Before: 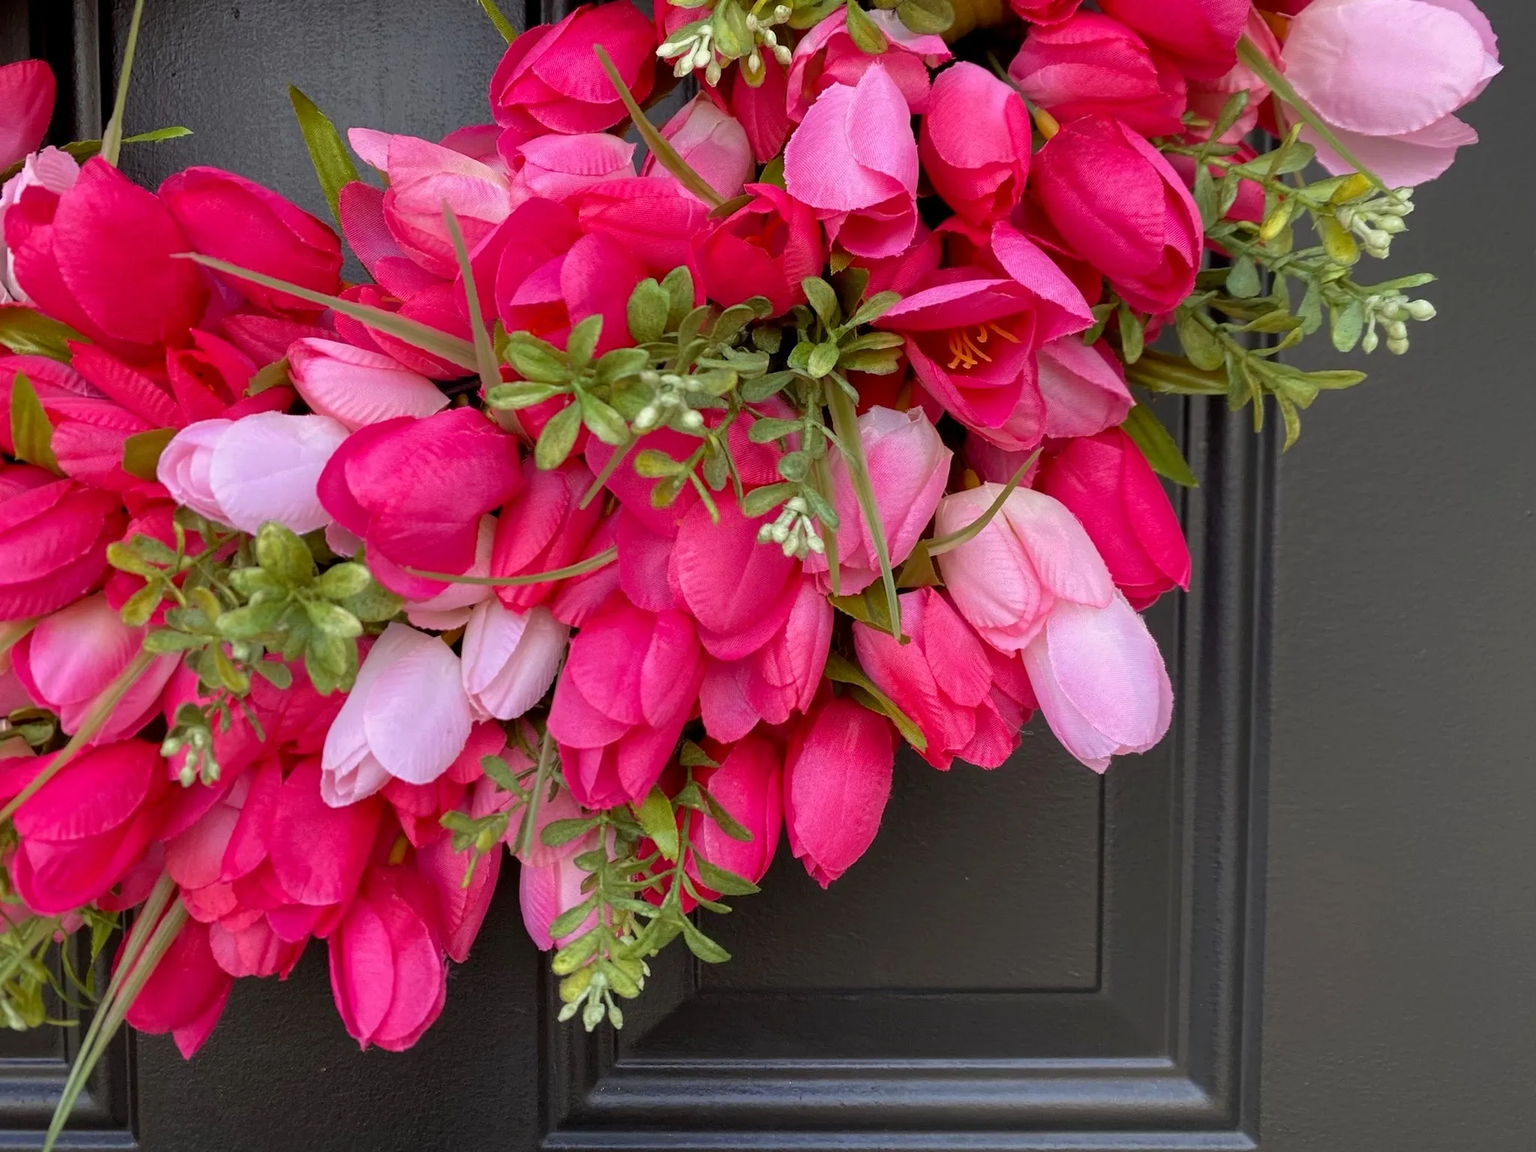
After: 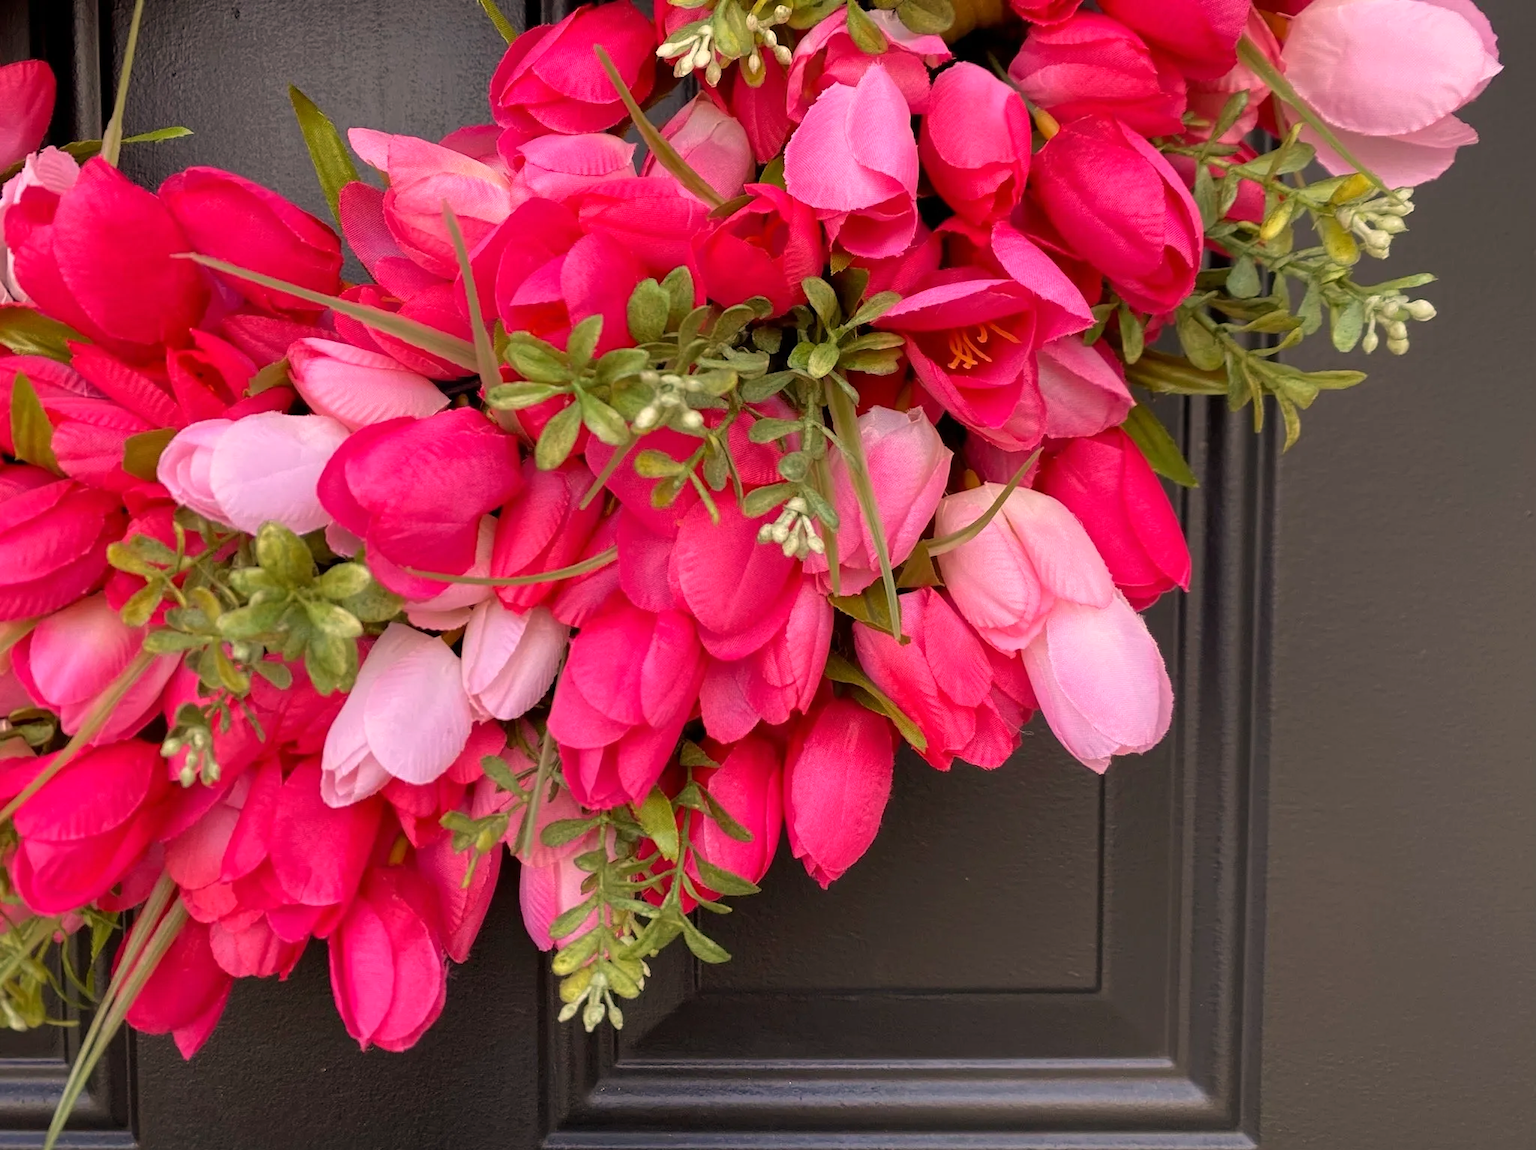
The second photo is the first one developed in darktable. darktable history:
crop: bottom 0.071%
white balance: red 1.127, blue 0.943
